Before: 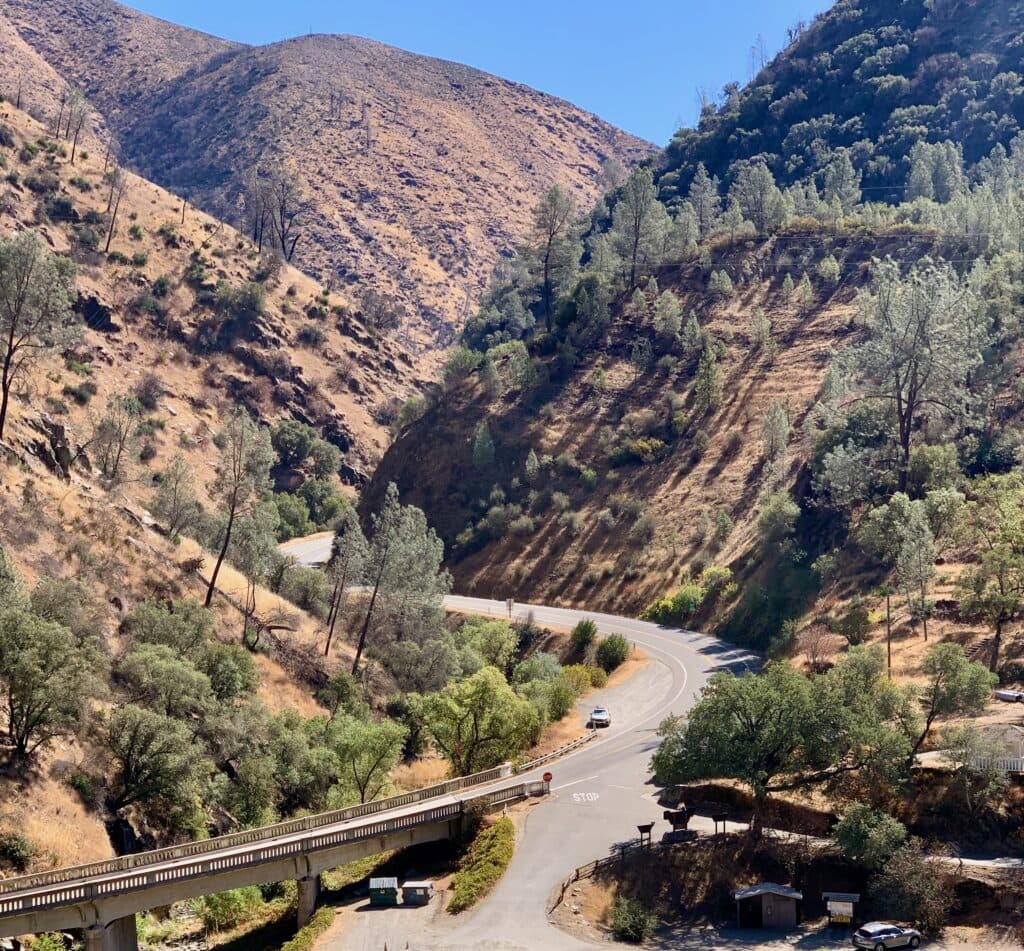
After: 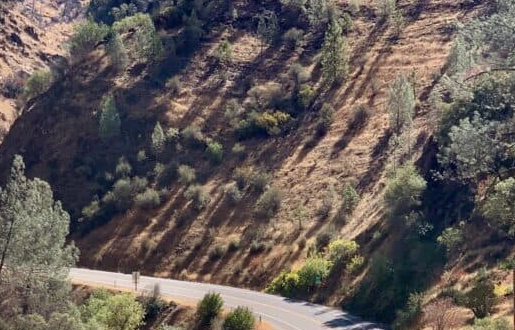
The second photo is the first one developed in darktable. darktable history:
crop: left 36.597%, top 34.479%, right 13.037%, bottom 30.721%
